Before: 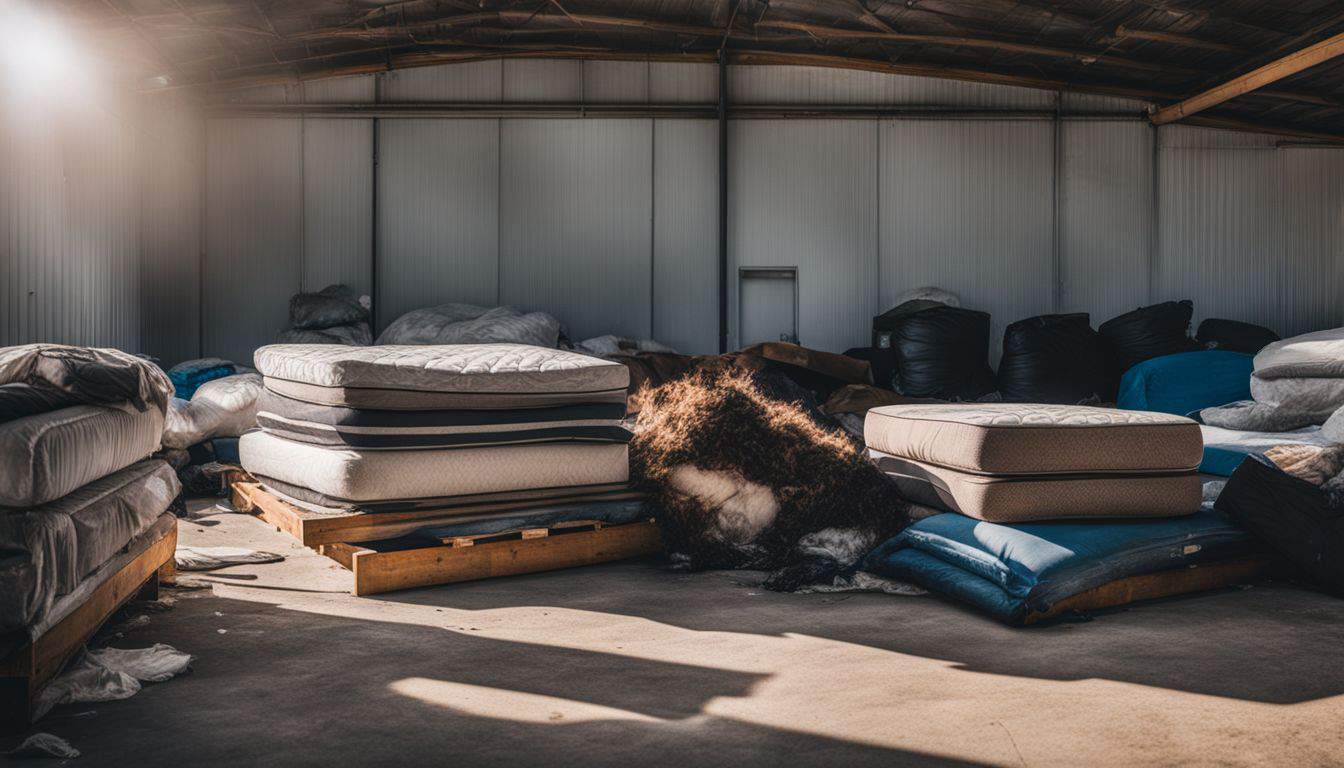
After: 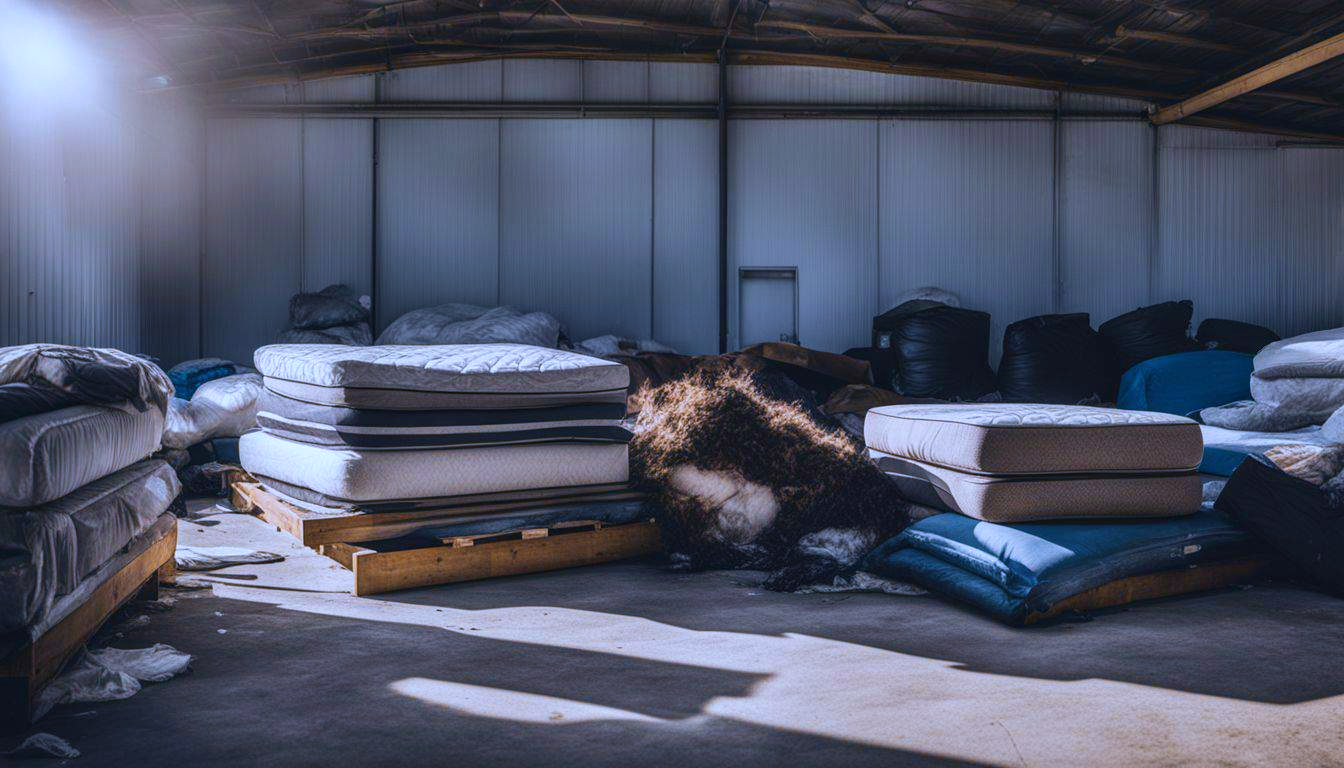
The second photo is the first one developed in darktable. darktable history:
velvia: on, module defaults
white balance: red 0.871, blue 1.249
